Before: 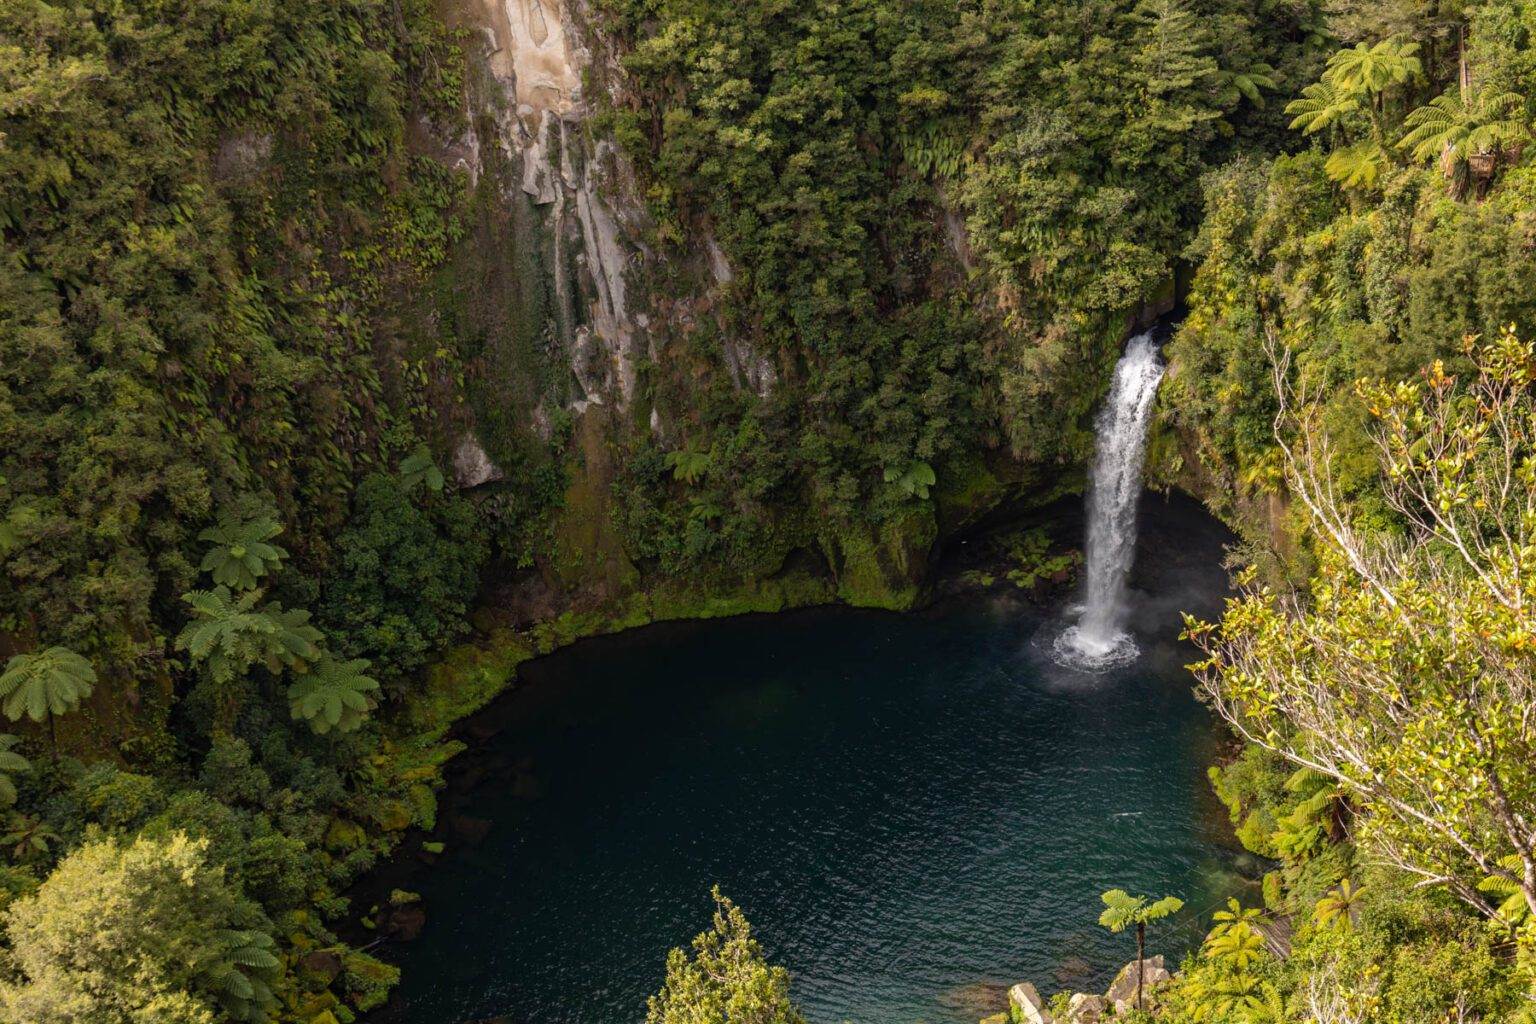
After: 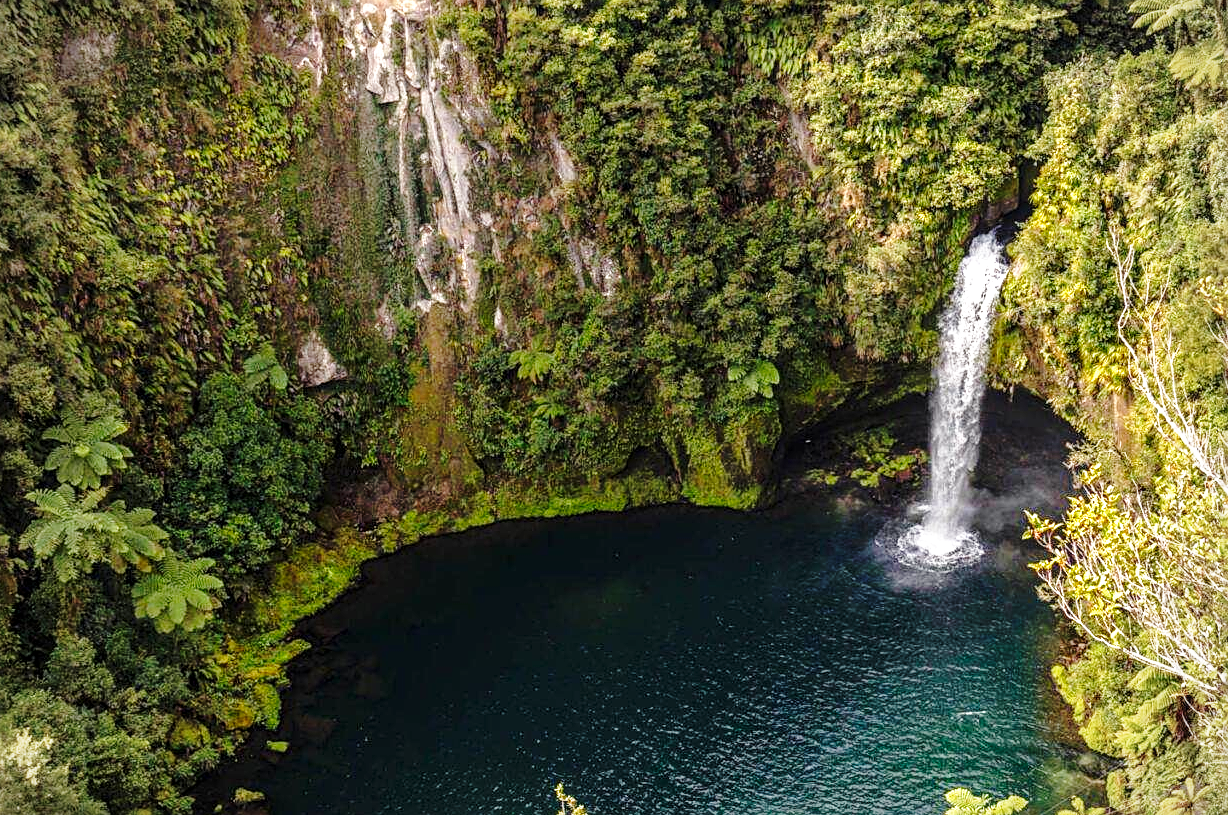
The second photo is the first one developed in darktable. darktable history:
vignetting: fall-off radius 61.08%, unbound false
base curve: curves: ch0 [(0, 0) (0.028, 0.03) (0.121, 0.232) (0.46, 0.748) (0.859, 0.968) (1, 1)], preserve colors none
crop and rotate: left 10.207%, top 9.867%, right 9.83%, bottom 10.542%
sharpen: on, module defaults
tone equalizer: -8 EV 0 EV, -7 EV 0.002 EV, -6 EV -0.005 EV, -5 EV -0.002 EV, -4 EV -0.066 EV, -3 EV -0.196 EV, -2 EV -0.244 EV, -1 EV 0.092 EV, +0 EV 0.326 EV, edges refinement/feathering 500, mask exposure compensation -1.57 EV, preserve details no
local contrast: on, module defaults
exposure: exposure 0.752 EV, compensate highlight preservation false
